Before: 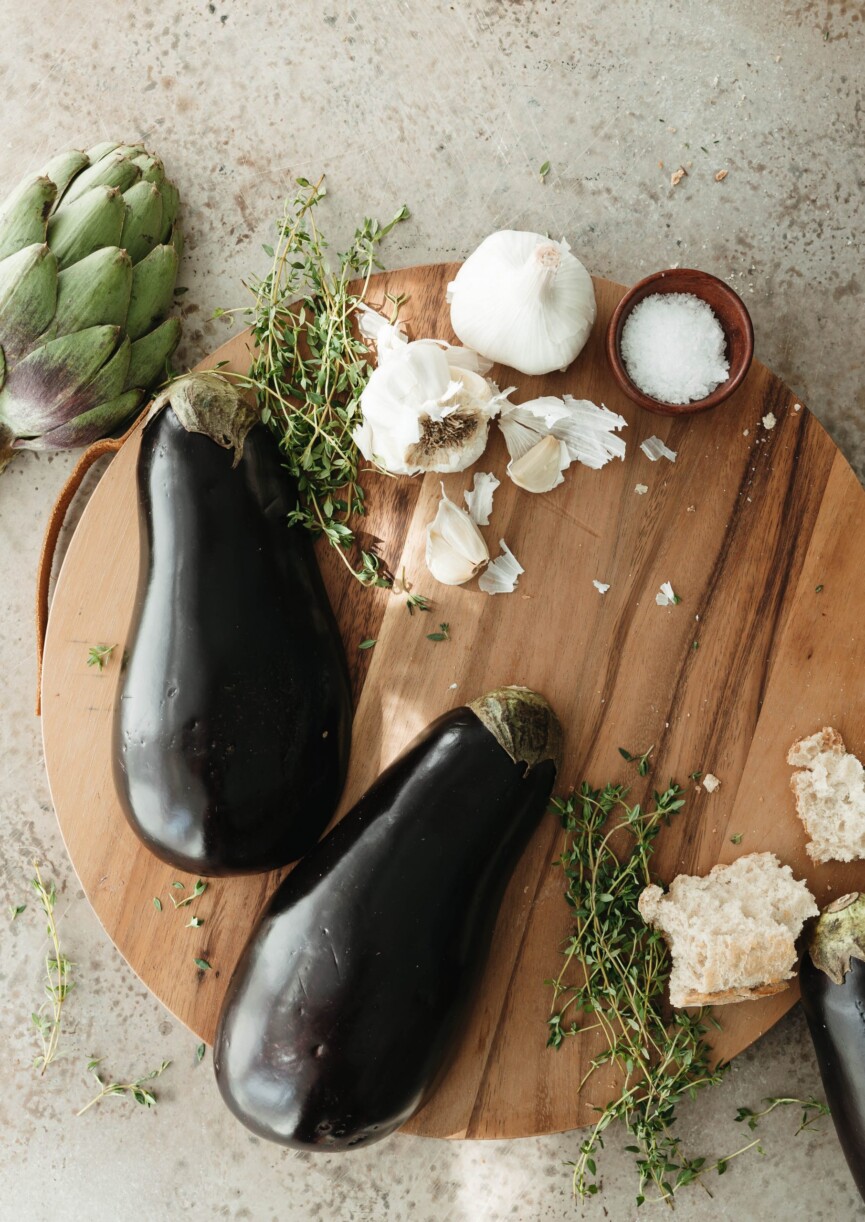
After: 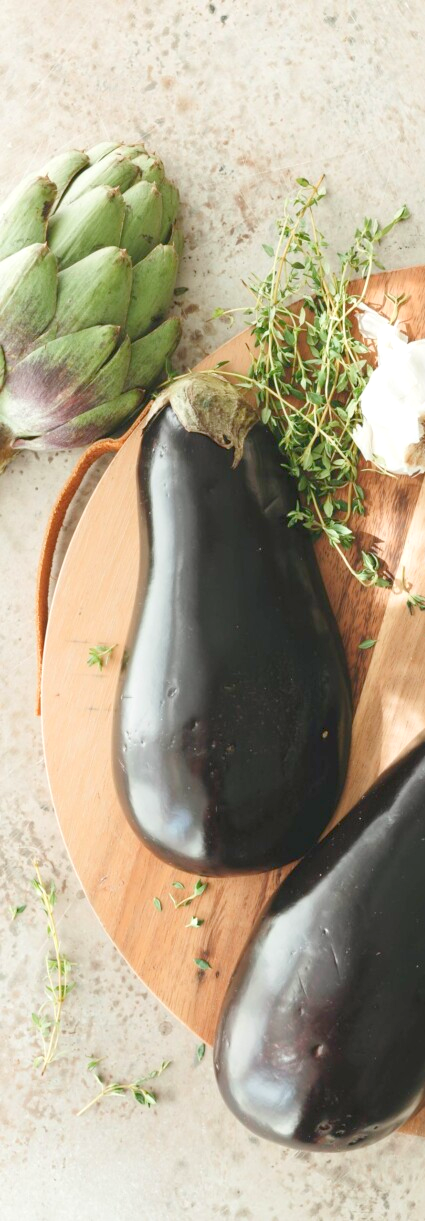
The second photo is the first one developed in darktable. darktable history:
color balance rgb: contrast -30%
exposure: black level correction 0, exposure 1.3 EV, compensate highlight preservation false
crop and rotate: left 0%, top 0%, right 50.845%
